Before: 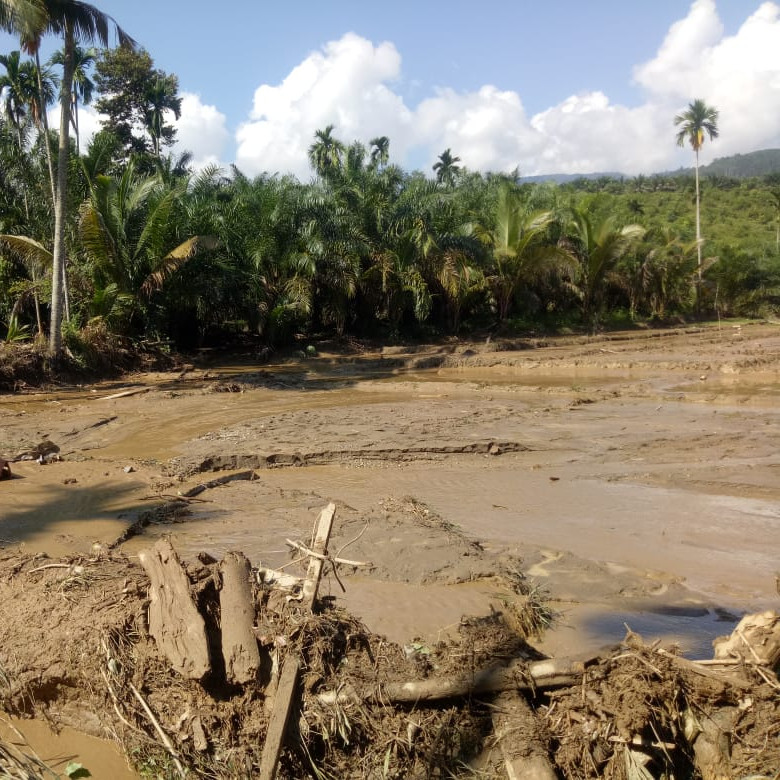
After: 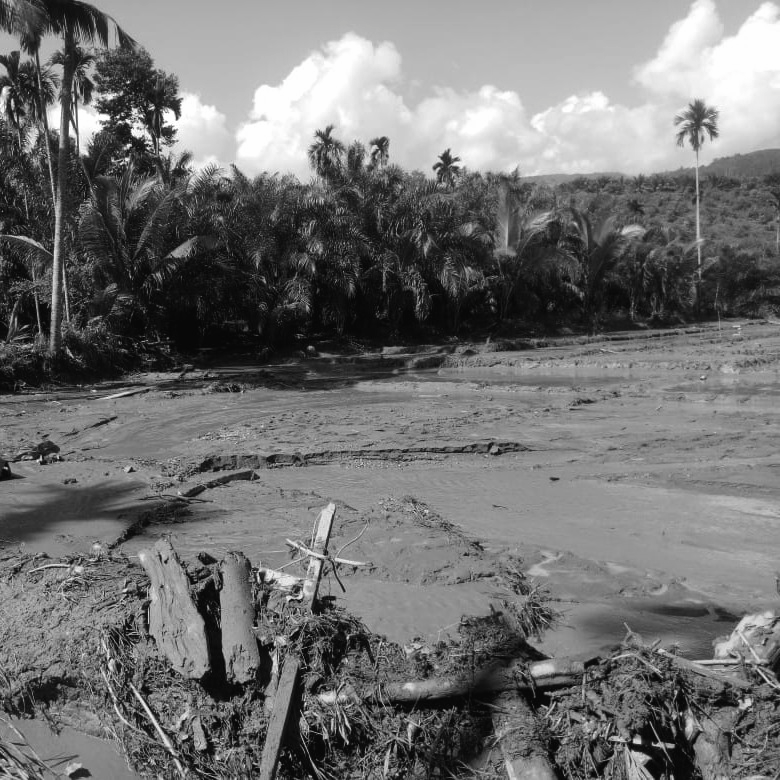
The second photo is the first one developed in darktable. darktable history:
tone curve: curves: ch0 [(0, 0) (0.003, 0.019) (0.011, 0.022) (0.025, 0.027) (0.044, 0.037) (0.069, 0.049) (0.1, 0.066) (0.136, 0.091) (0.177, 0.125) (0.224, 0.159) (0.277, 0.206) (0.335, 0.266) (0.399, 0.332) (0.468, 0.411) (0.543, 0.492) (0.623, 0.577) (0.709, 0.668) (0.801, 0.767) (0.898, 0.869) (1, 1)], preserve colors none
color look up table: target L [94.45, 92, 85.27, 77.34, 71.84, 53.19, 51.22, 39.9, 201.6, 88.12, 75.52, 71.47, 63.6, 67.24, 64.74, 56.32, 58.25, 50.83, 42.37, 38.52, 36.84, 27.98, 15.64, 14.2, 95.14, 76.98, 76.61, 60.17, 63.6, 53.98, 57.09, 47.24, 26.21, 44, 41.14, 37.41, 16.11, 35.3, 17.06, 22.16, 5.464, 15.64, 0.548, 94.1, 79.76, 67.49, 52.41, 35.72, 20.79], target a [0, 0.001, 0.001, 0.001, 0, 0, 0.001, 0, 0, 0.001, 0.001, 0, 0, 0.001, 0.001, 0 ×4, 0.001, 0.001, 0, 0, 0, -0.002, 0.001, 0.001, 0.001, 0, 0, 0.001, 0 ×13, 0.001, 0.001, 0, 0, 0], target b [0, -0.001 ×4, -0.002, -0.002, 0.008, -0.001 ×4, -0.002, -0.007, -0.002 ×5, -0.005, -0.005, 0.005, -0.001, -0.001, 0.021, -0.001, -0.001, -0.002 ×5, 0.005, -0.005, -0.002, -0.005, -0.001, -0.002, 0.004, -0.002, 0.003, -0.001, 0, -0.001, -0.008, -0.007, -0.002, -0.002, 0.004], num patches 49
